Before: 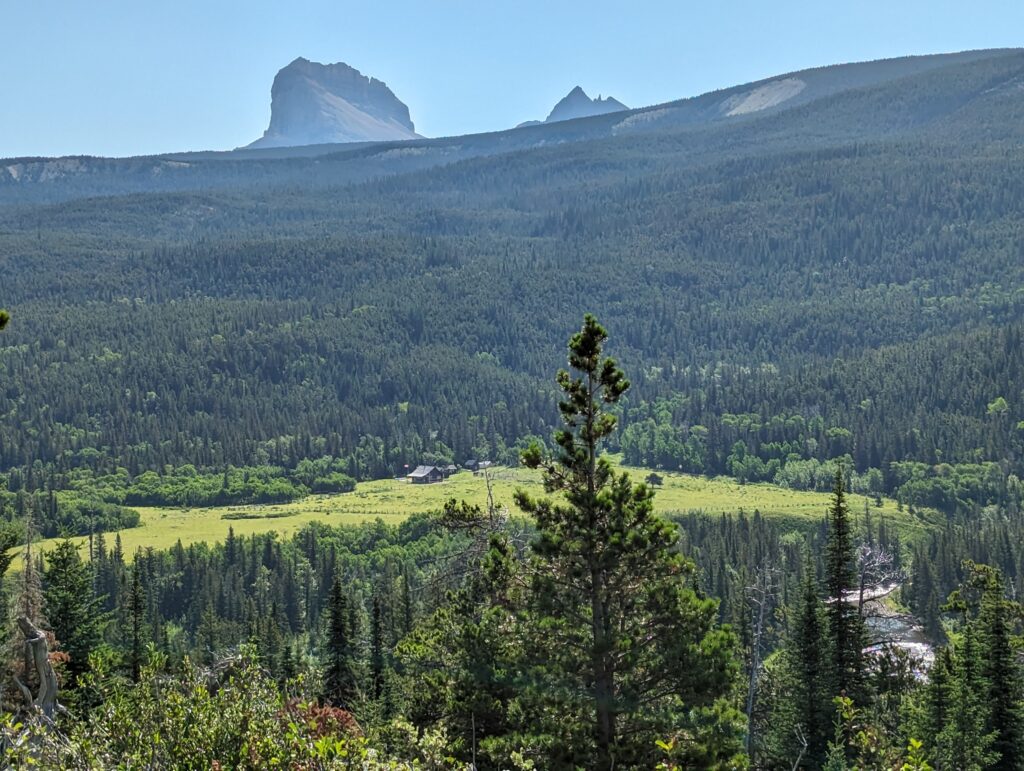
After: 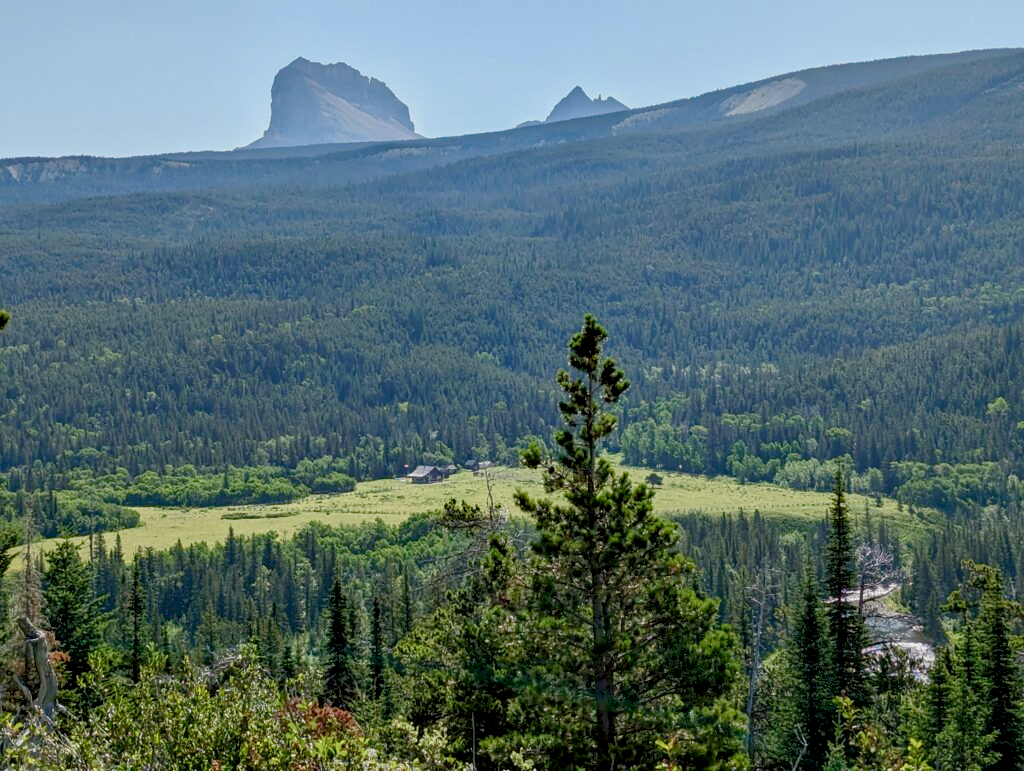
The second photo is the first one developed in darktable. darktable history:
exposure: black level correction 0.01, exposure 0.014 EV, compensate highlight preservation false
color balance rgb: shadows lift › chroma 1%, shadows lift › hue 113°, highlights gain › chroma 0.2%, highlights gain › hue 333°, perceptual saturation grading › global saturation 20%, perceptual saturation grading › highlights -50%, perceptual saturation grading › shadows 25%, contrast -10%
